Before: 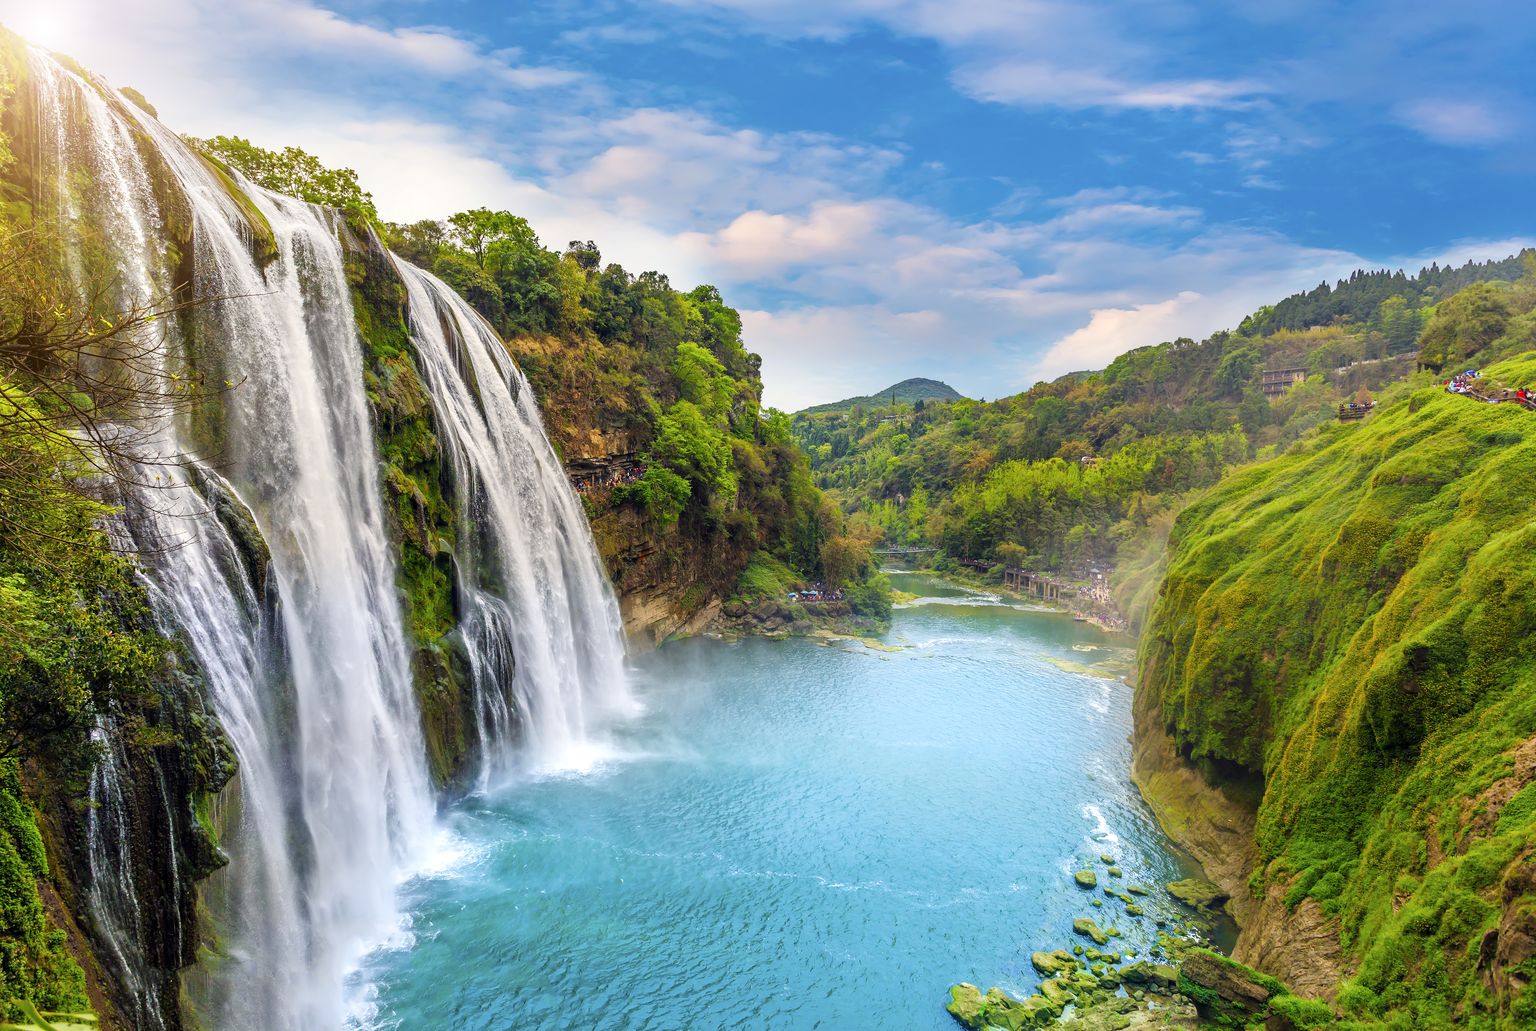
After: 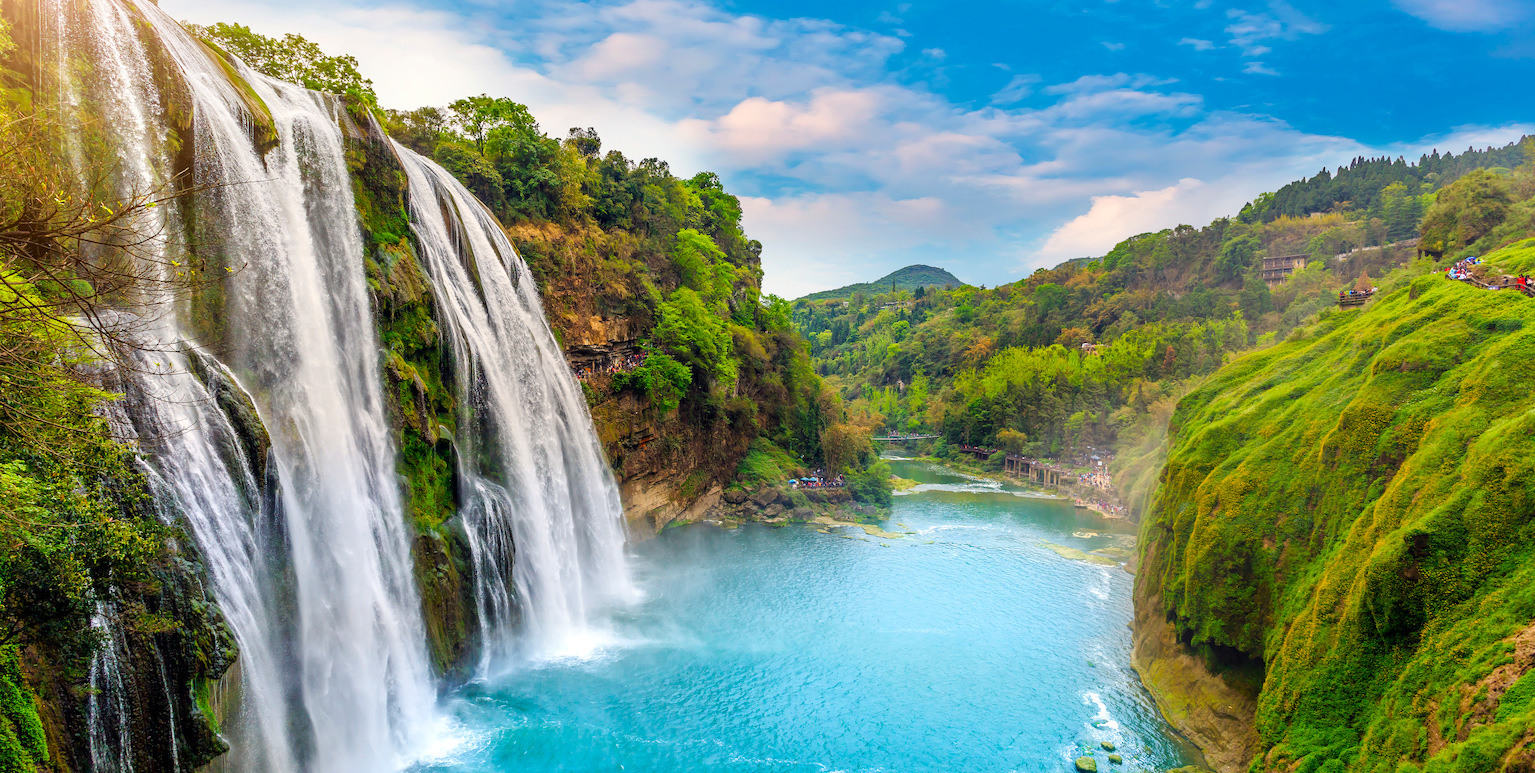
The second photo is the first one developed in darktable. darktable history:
rgb levels: preserve colors max RGB
crop: top 11.038%, bottom 13.962%
